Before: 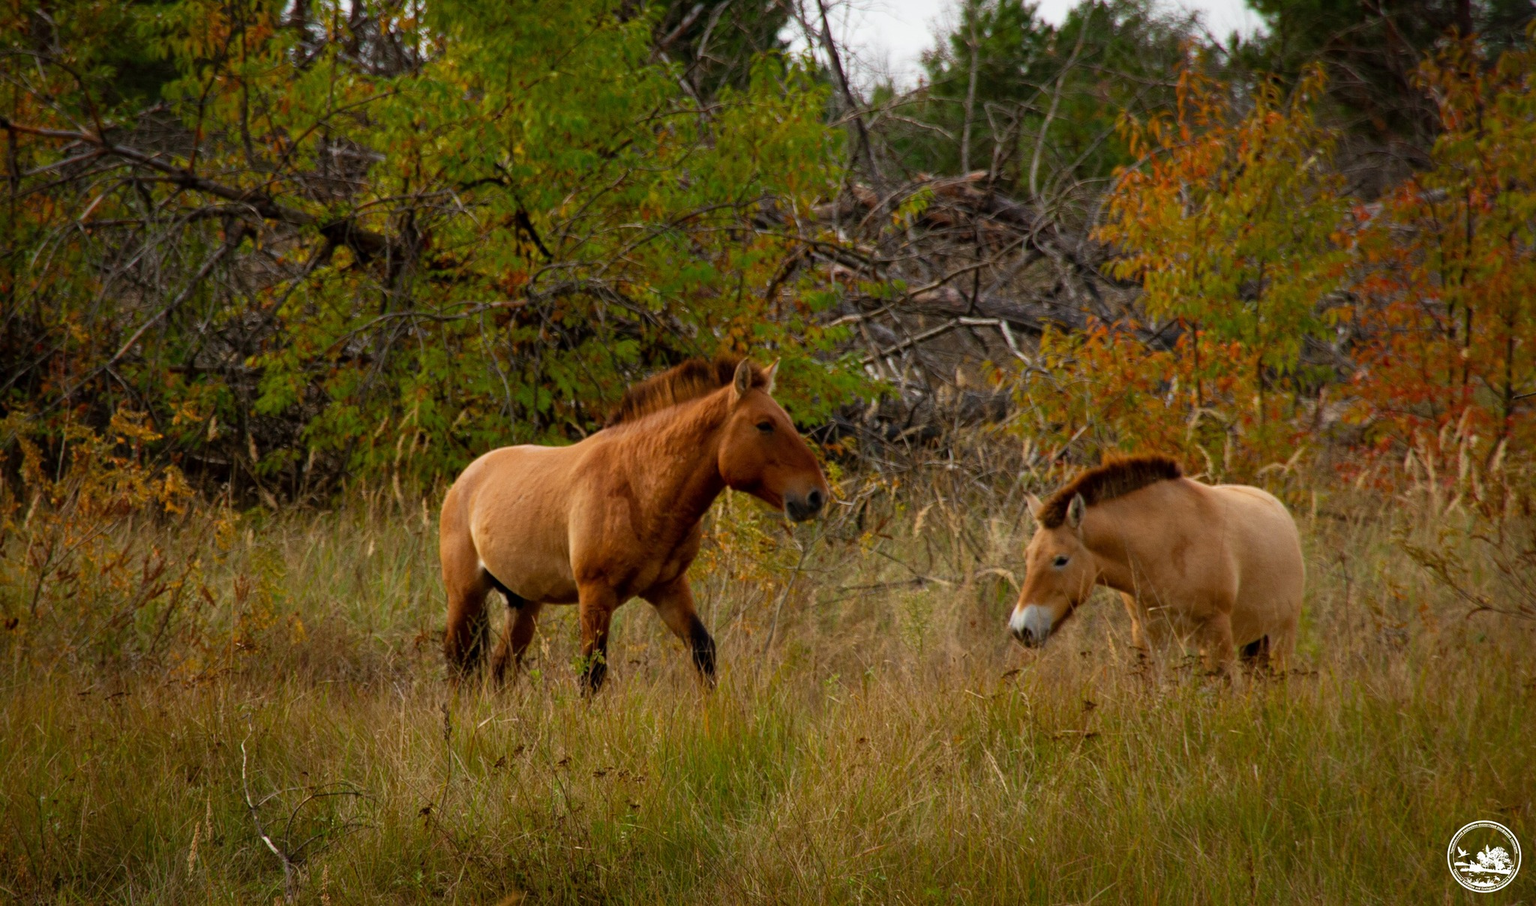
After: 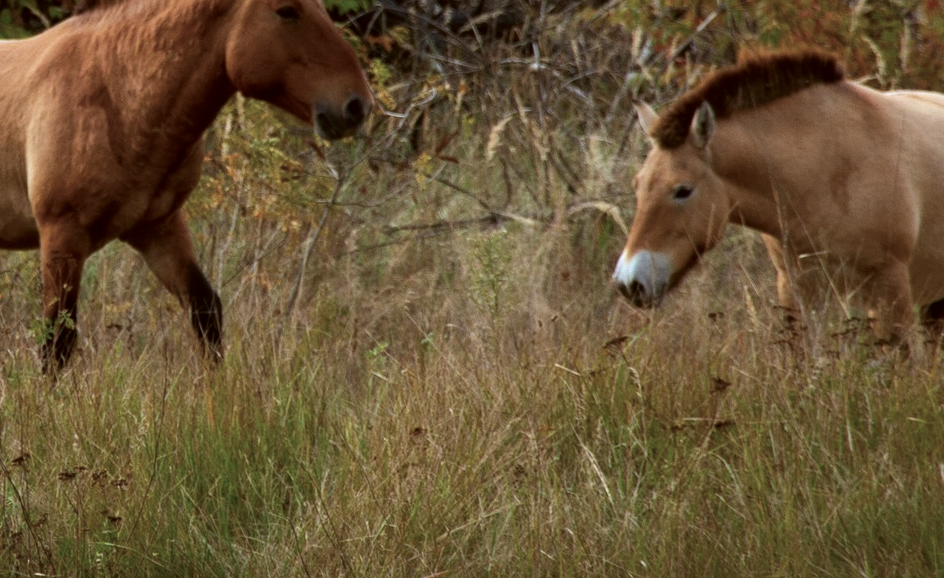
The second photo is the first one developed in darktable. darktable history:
color correction: highlights a* -3.26, highlights b* -6.51, shadows a* 3.01, shadows b* 5.63
color calibration: illuminant custom, x 0.368, y 0.373, temperature 4332.41 K
crop: left 35.783%, top 46.069%, right 18.114%, bottom 6.009%
color balance rgb: perceptual saturation grading › global saturation -26.802%, perceptual brilliance grading › highlights 12.994%, perceptual brilliance grading › mid-tones 8.285%, perceptual brilliance grading › shadows -17.818%, global vibrance 20%
